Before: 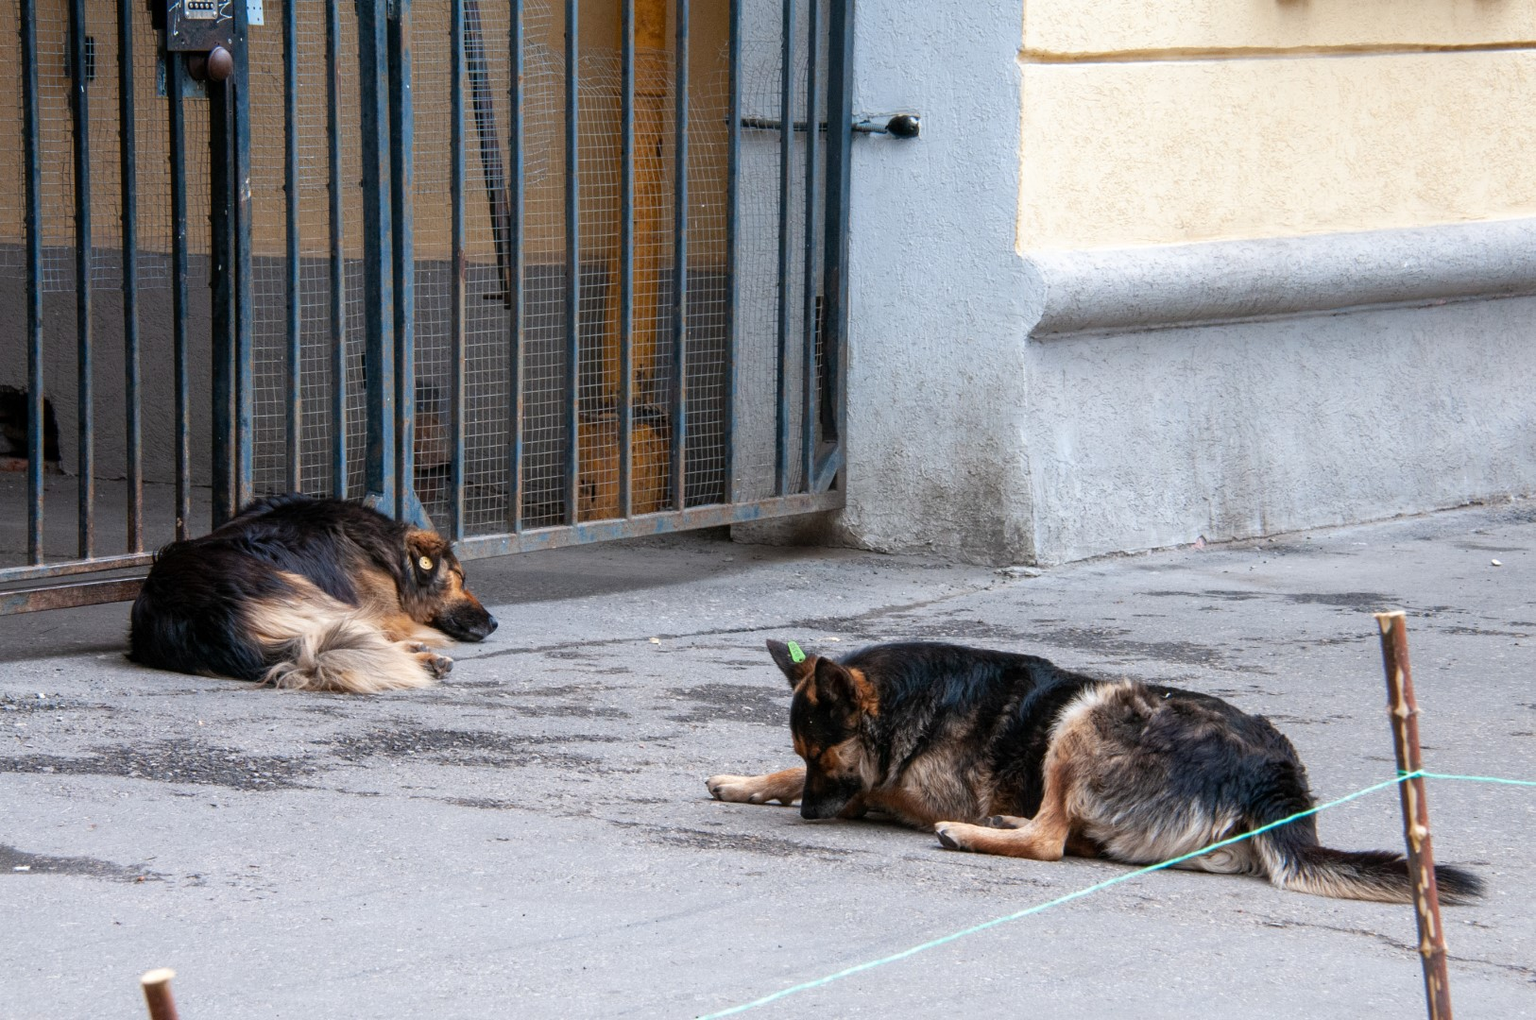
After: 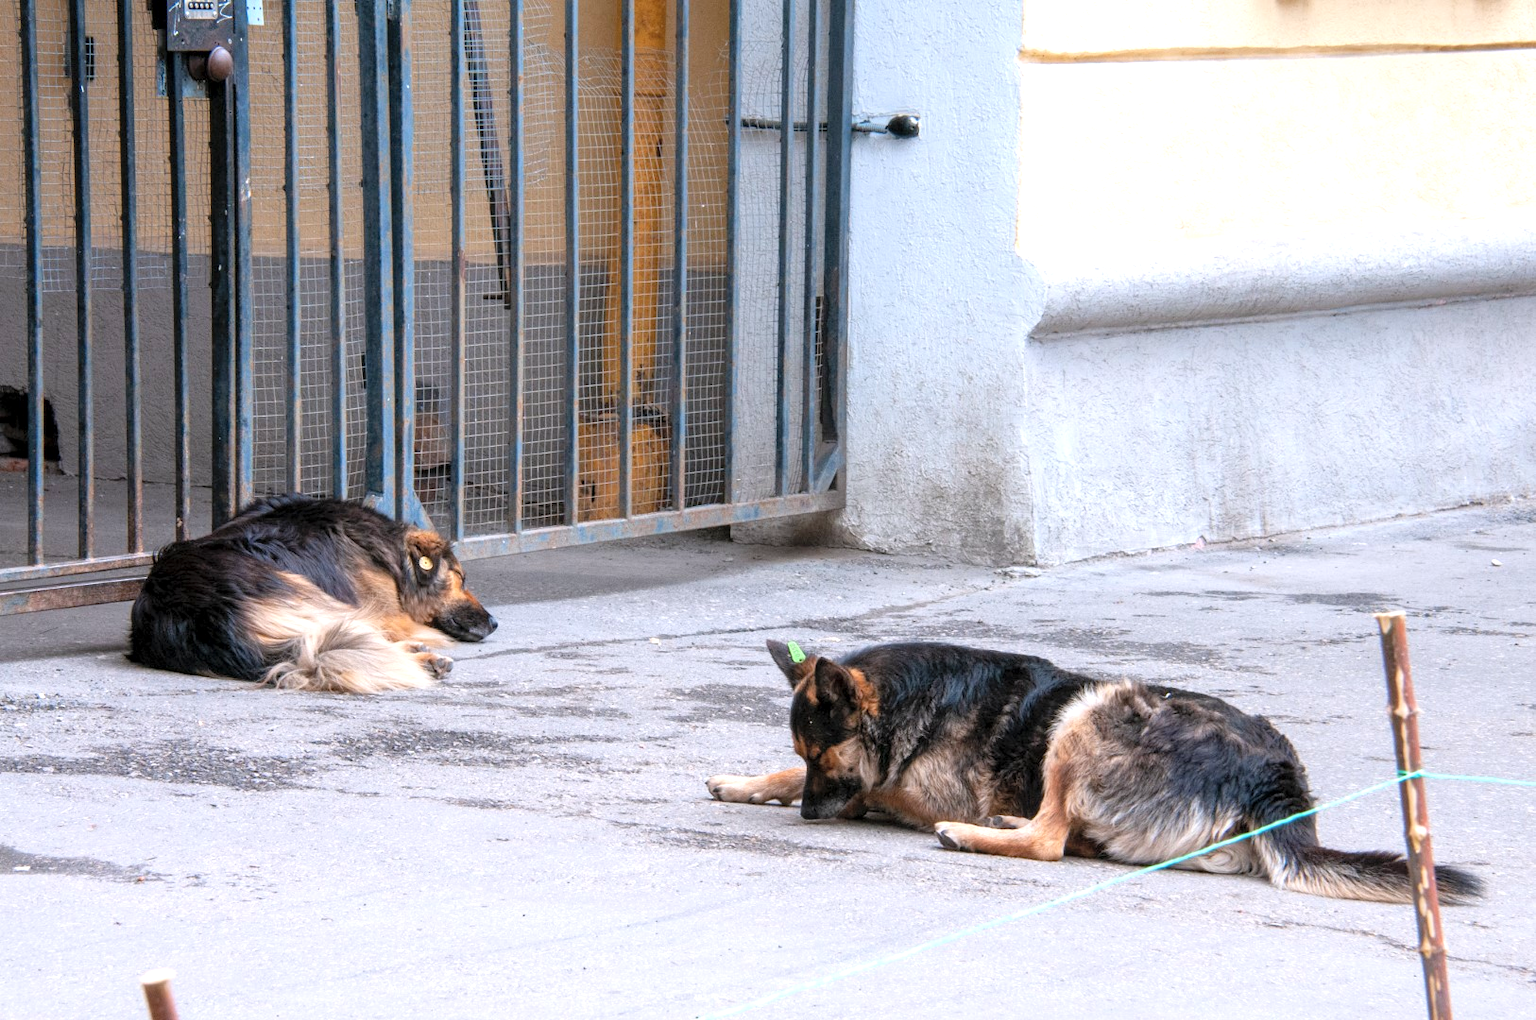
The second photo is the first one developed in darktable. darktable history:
white balance: red 1.009, blue 1.027
contrast brightness saturation: brightness 0.15
exposure: black level correction 0.001, exposure 0.5 EV, compensate exposure bias true, compensate highlight preservation false
